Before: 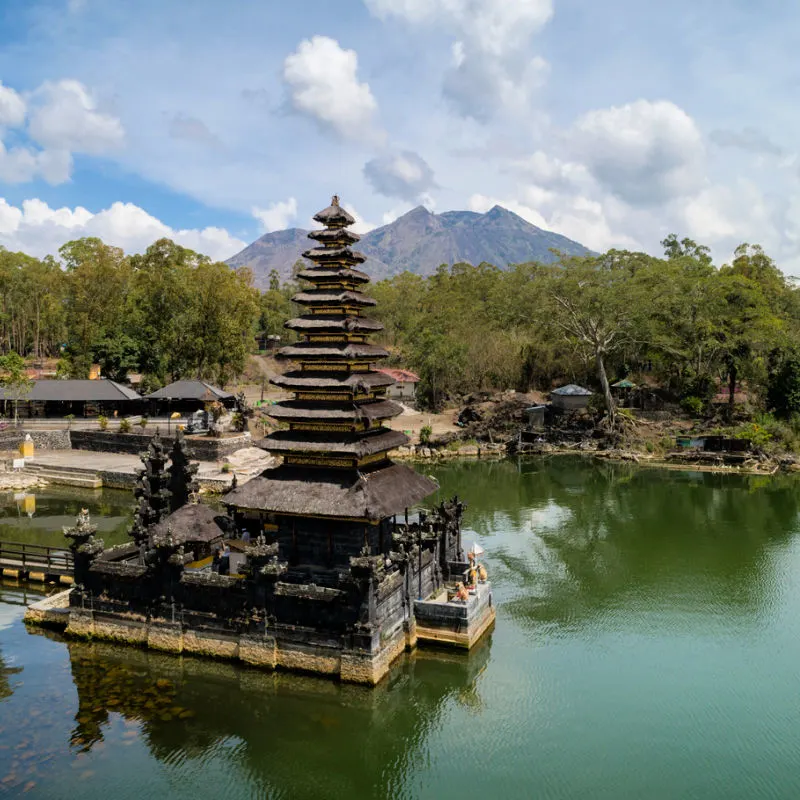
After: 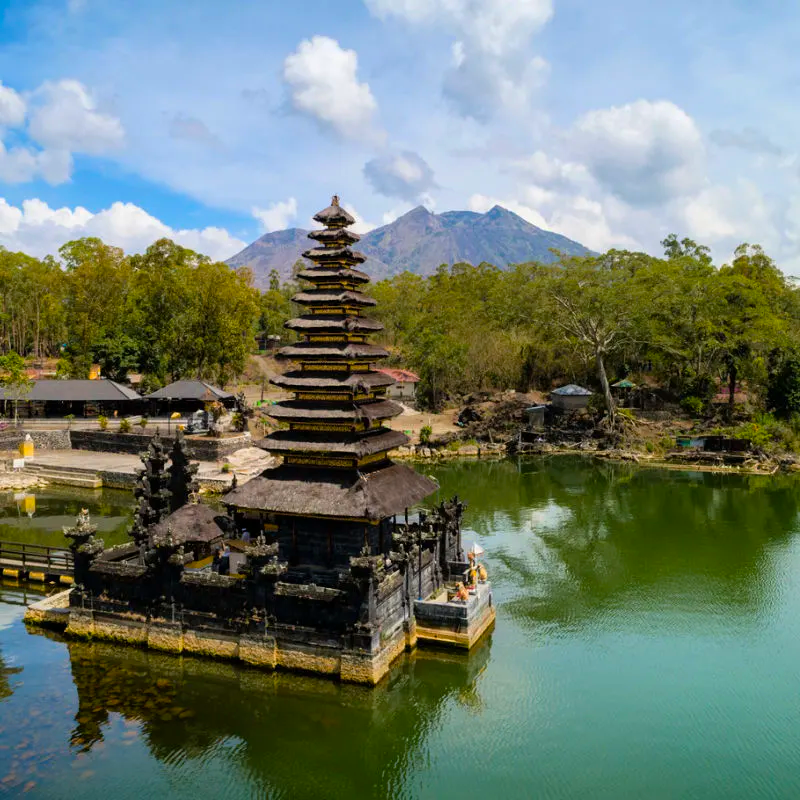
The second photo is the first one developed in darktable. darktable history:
color balance rgb: linear chroma grading › global chroma 9.31%, global vibrance 41.49%
